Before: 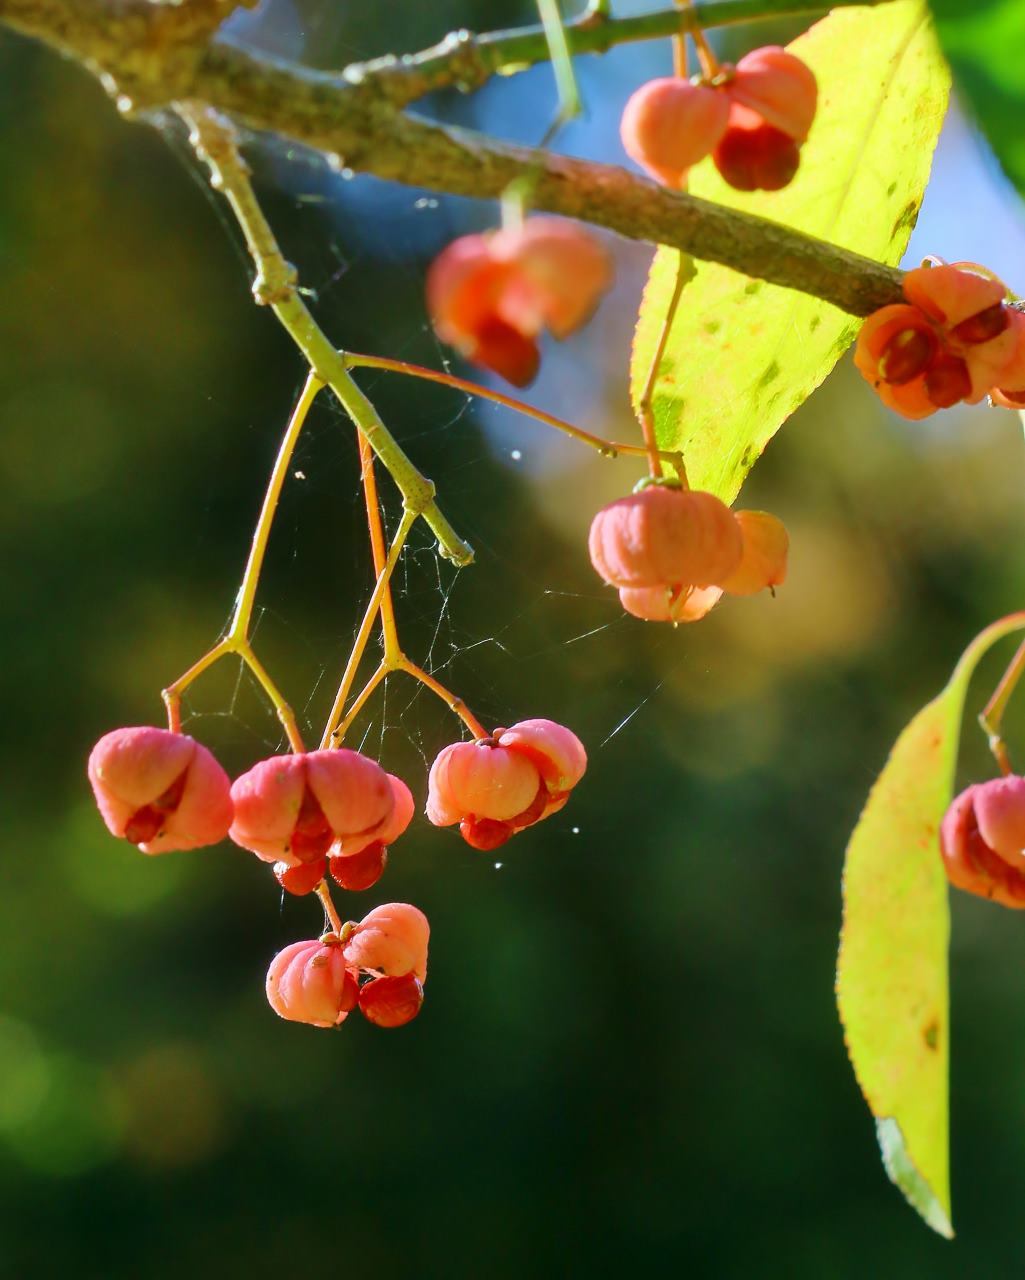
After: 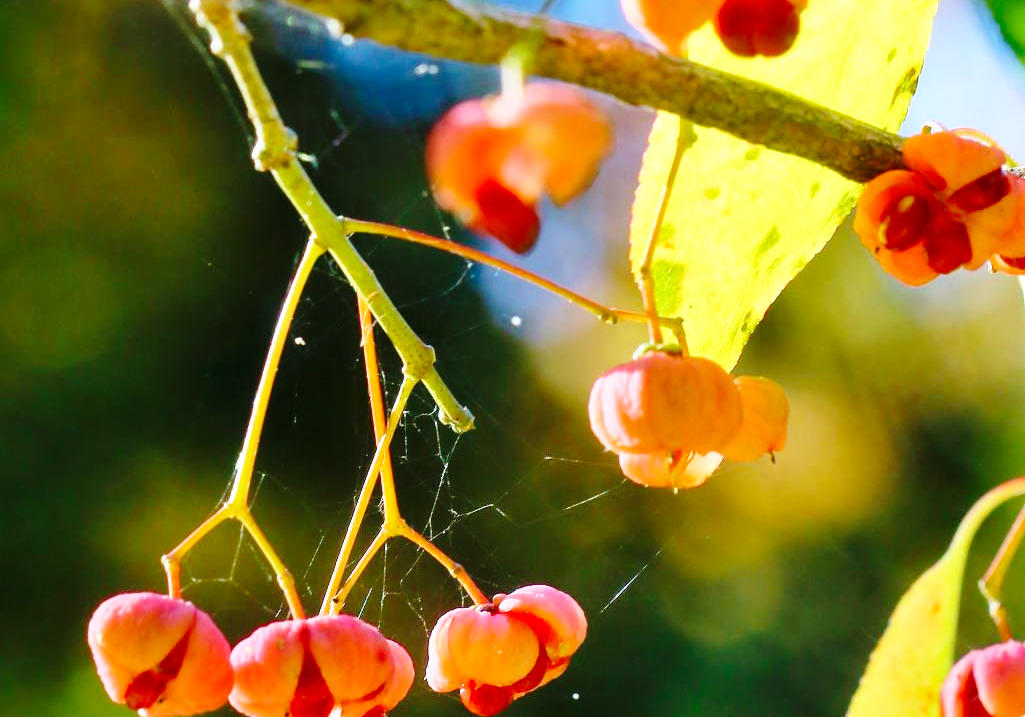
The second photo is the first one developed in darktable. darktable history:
base curve: curves: ch0 [(0, 0) (0.028, 0.03) (0.121, 0.232) (0.46, 0.748) (0.859, 0.968) (1, 1)], preserve colors none
crop and rotate: top 10.477%, bottom 33.479%
haze removal: compatibility mode true, adaptive false
levels: gray 59.33%, levels [0.026, 0.507, 0.987]
